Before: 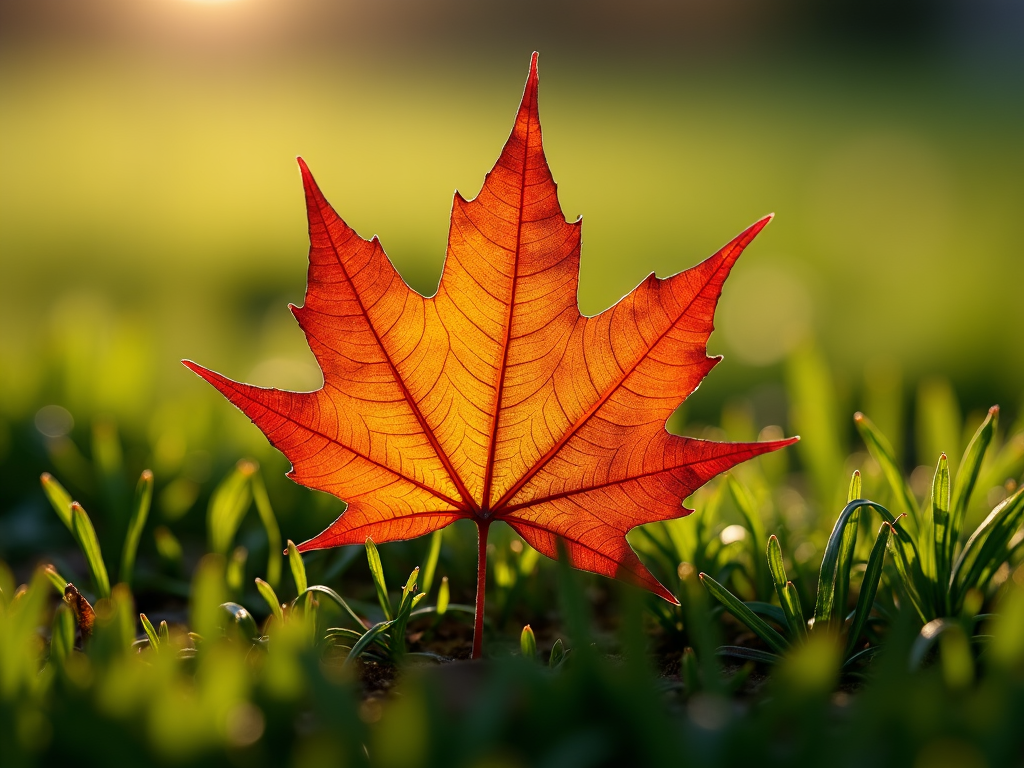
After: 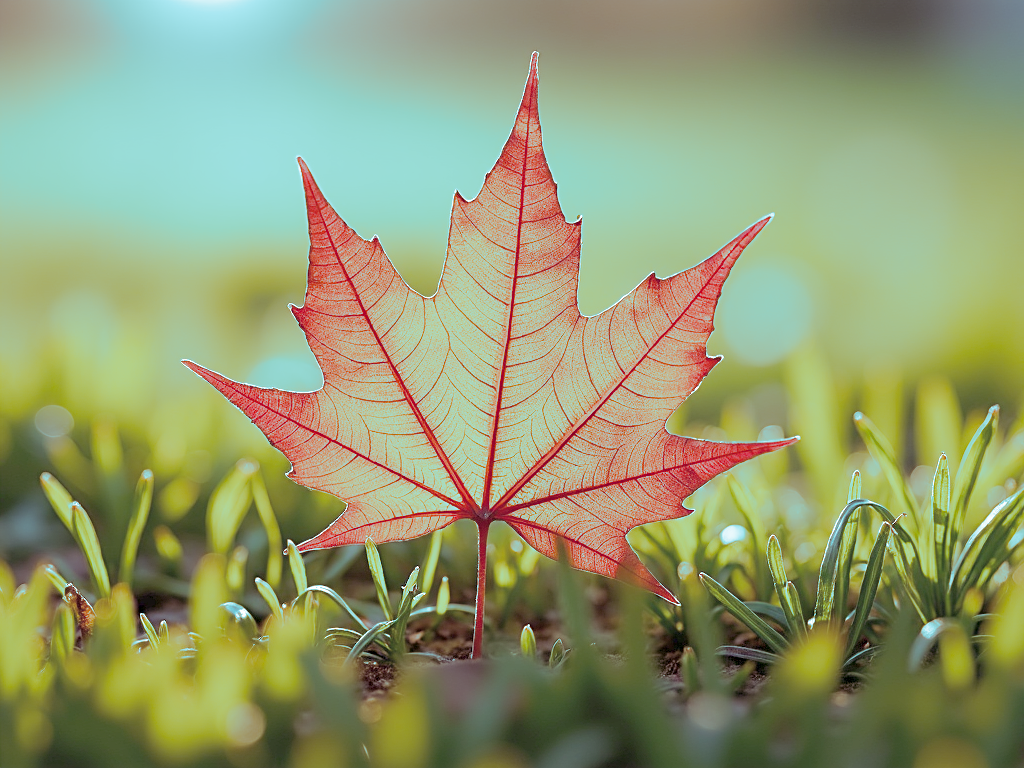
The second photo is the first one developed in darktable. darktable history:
sharpen: on, module defaults
split-toning: shadows › hue 327.6°, highlights › hue 198°, highlights › saturation 0.55, balance -21.25, compress 0%
